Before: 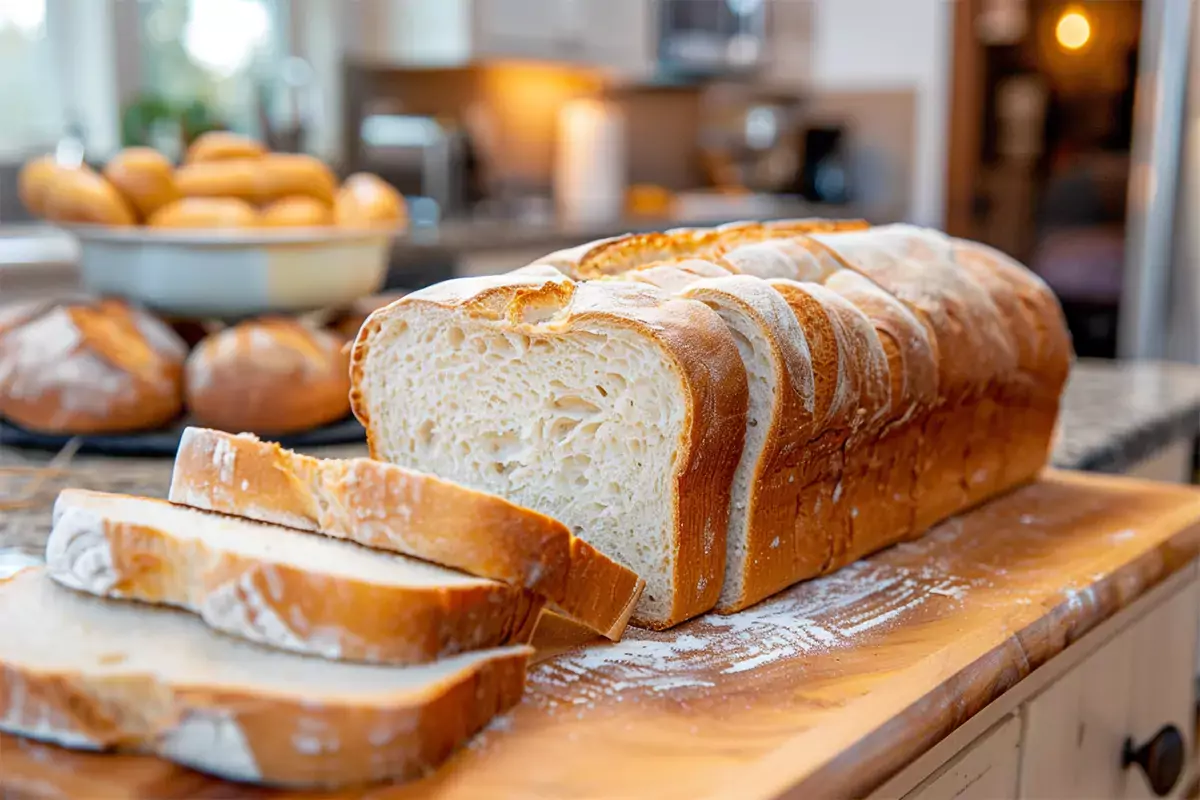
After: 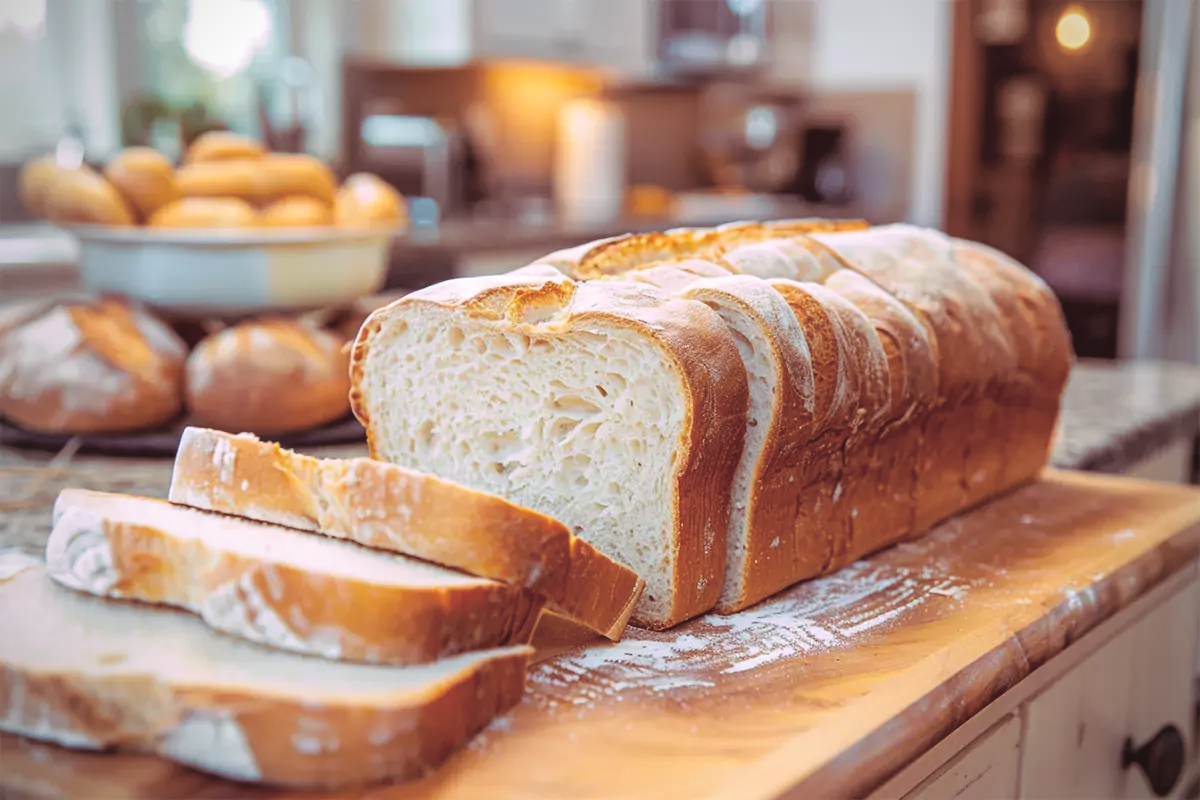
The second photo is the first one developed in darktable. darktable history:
vignetting: unbound false
split-toning: highlights › hue 298.8°, highlights › saturation 0.73, compress 41.76%
color balance: lift [1.007, 1, 1, 1], gamma [1.097, 1, 1, 1]
